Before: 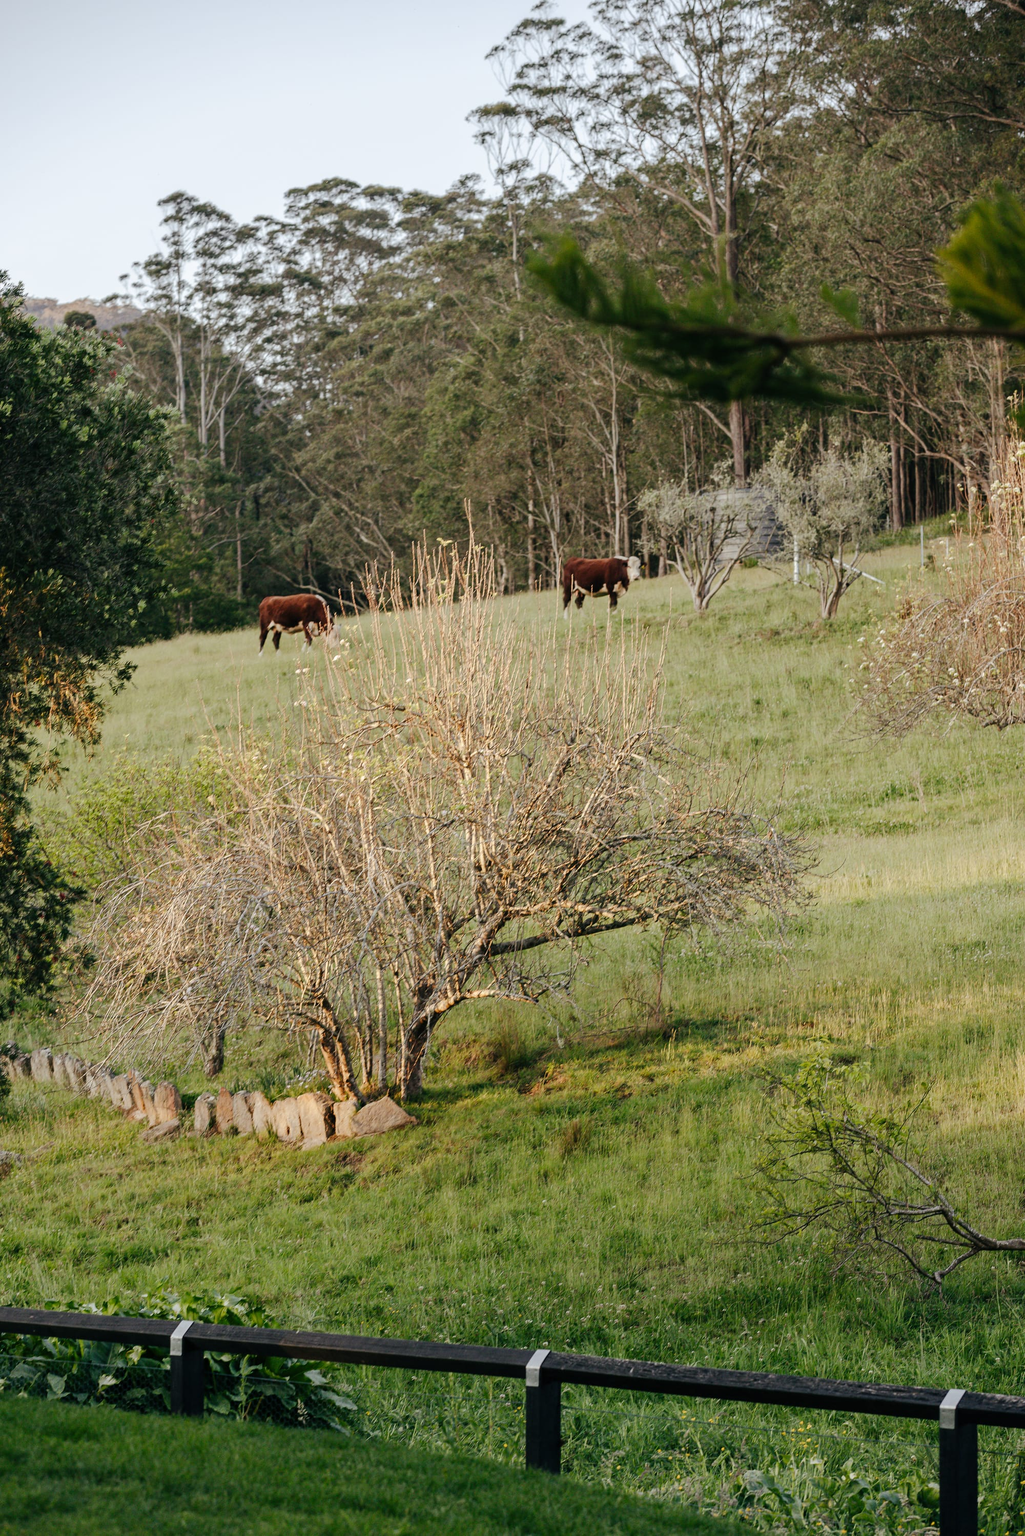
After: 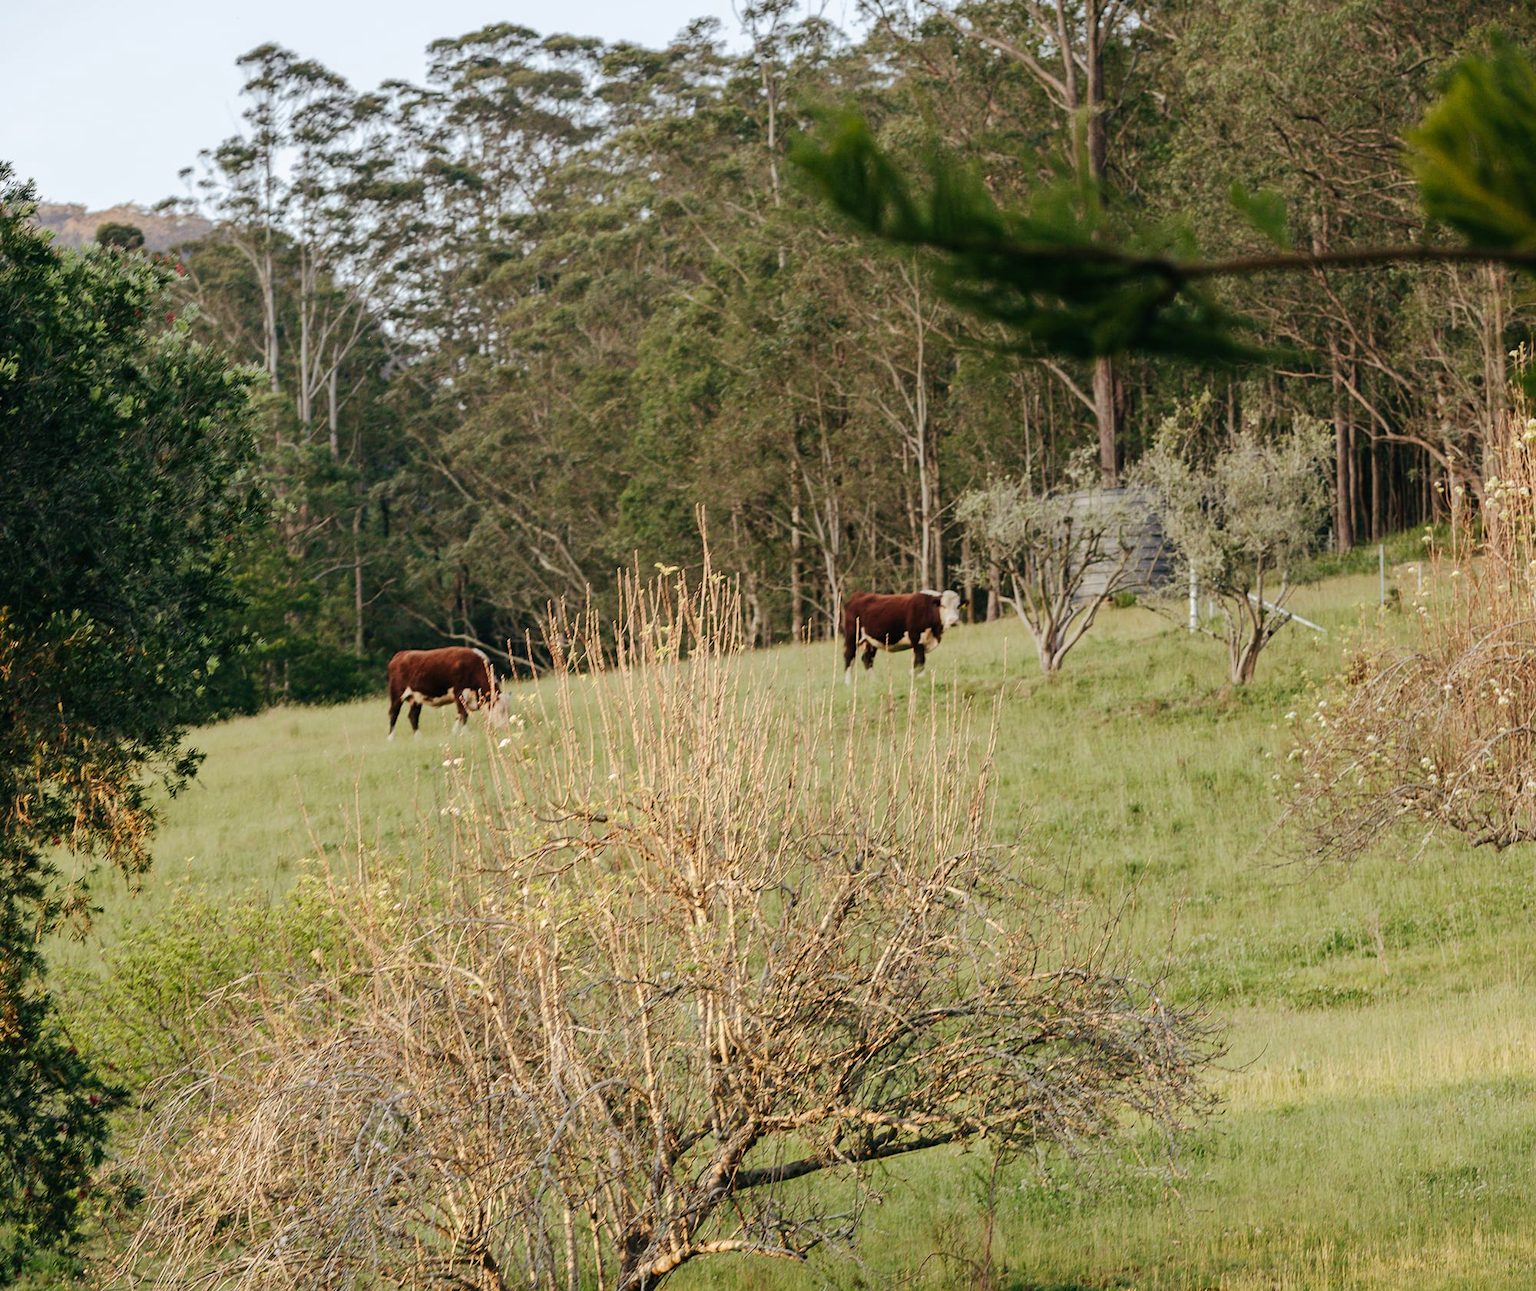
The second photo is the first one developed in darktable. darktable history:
velvia: on, module defaults
crop and rotate: top 10.605%, bottom 33.274%
